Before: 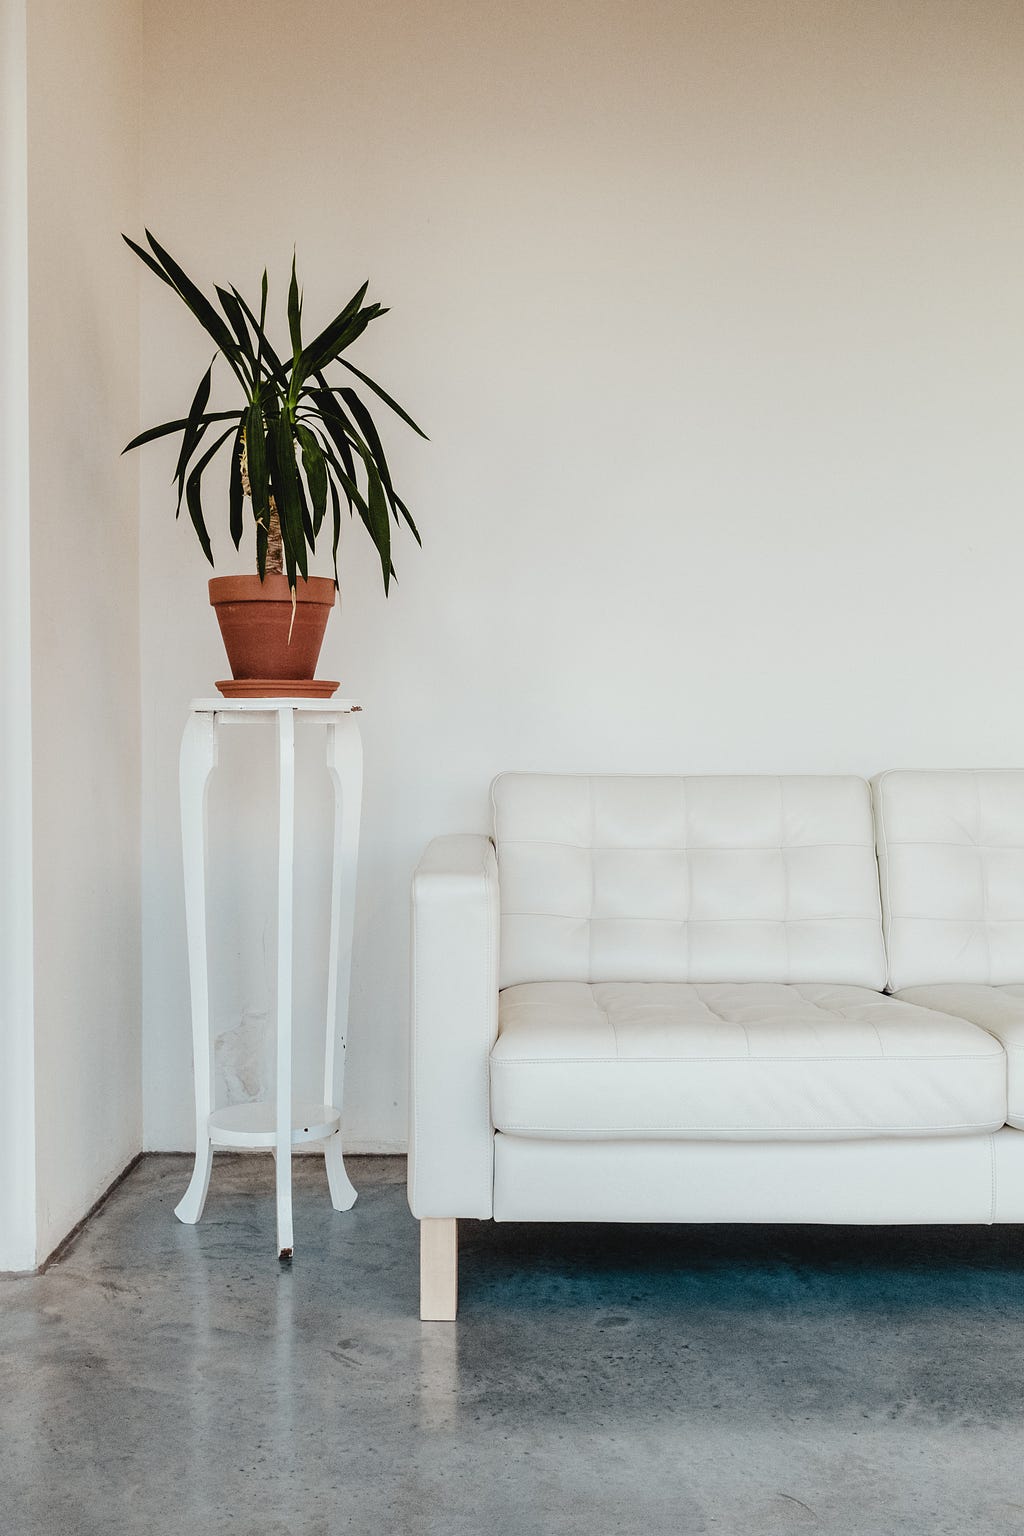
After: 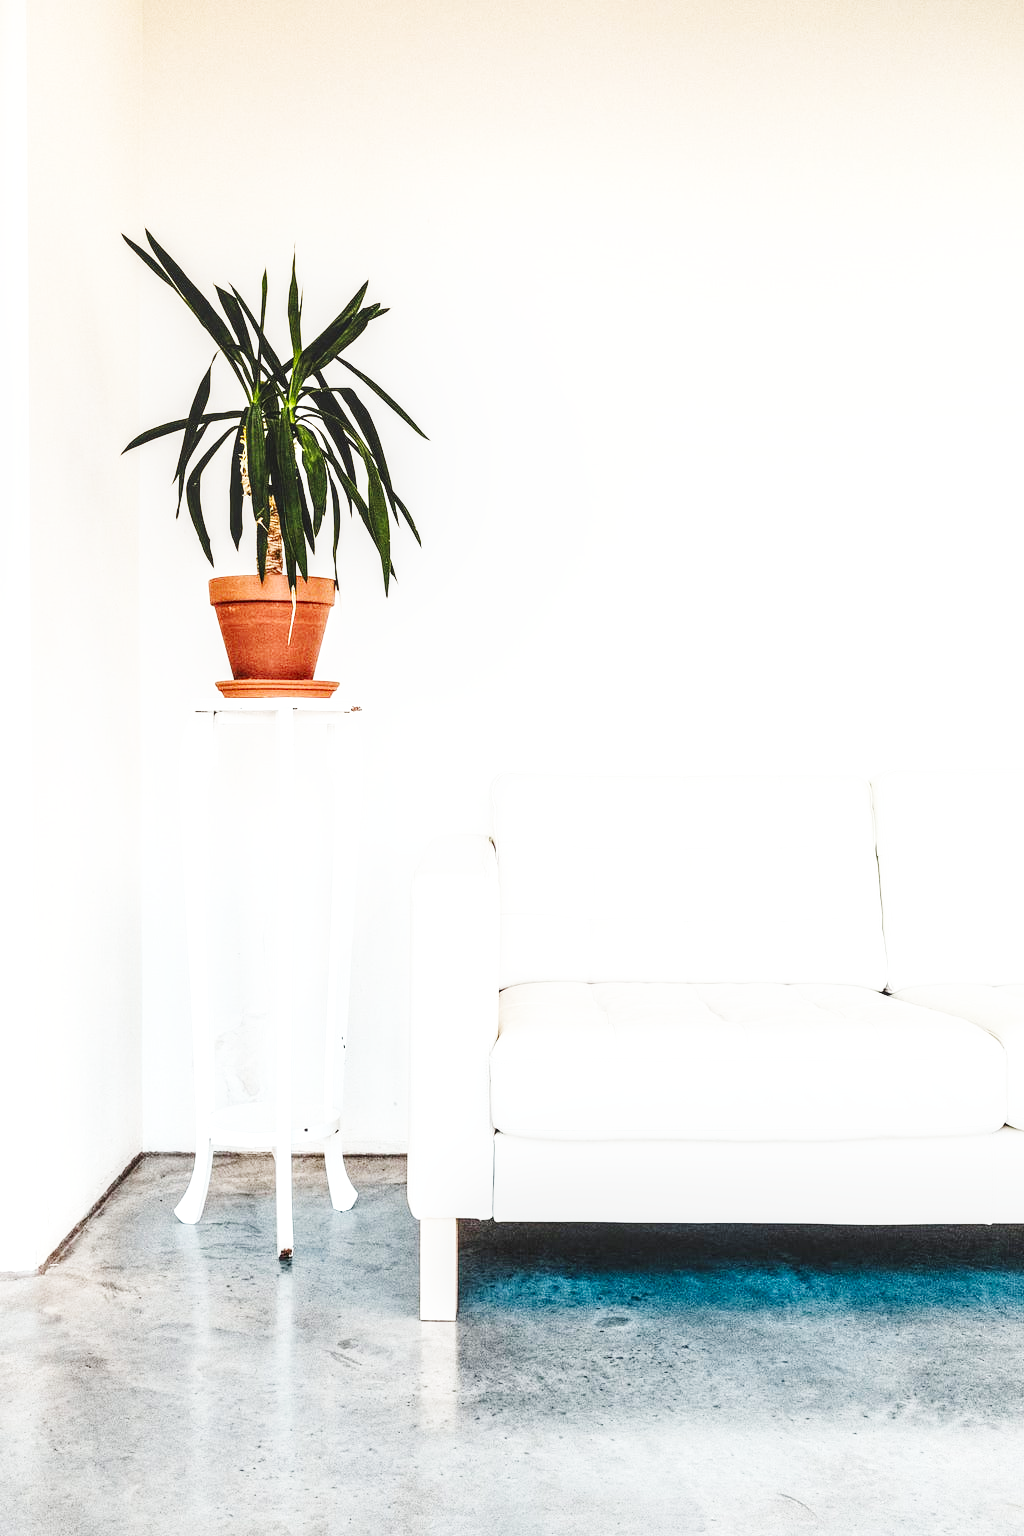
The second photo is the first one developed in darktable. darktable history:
base curve: curves: ch0 [(0, 0.003) (0.001, 0.002) (0.006, 0.004) (0.02, 0.022) (0.048, 0.086) (0.094, 0.234) (0.162, 0.431) (0.258, 0.629) (0.385, 0.8) (0.548, 0.918) (0.751, 0.988) (1, 1)], preserve colors none
local contrast: on, module defaults
exposure: black level correction -0.002, exposure 0.54 EV, compensate highlight preservation false
